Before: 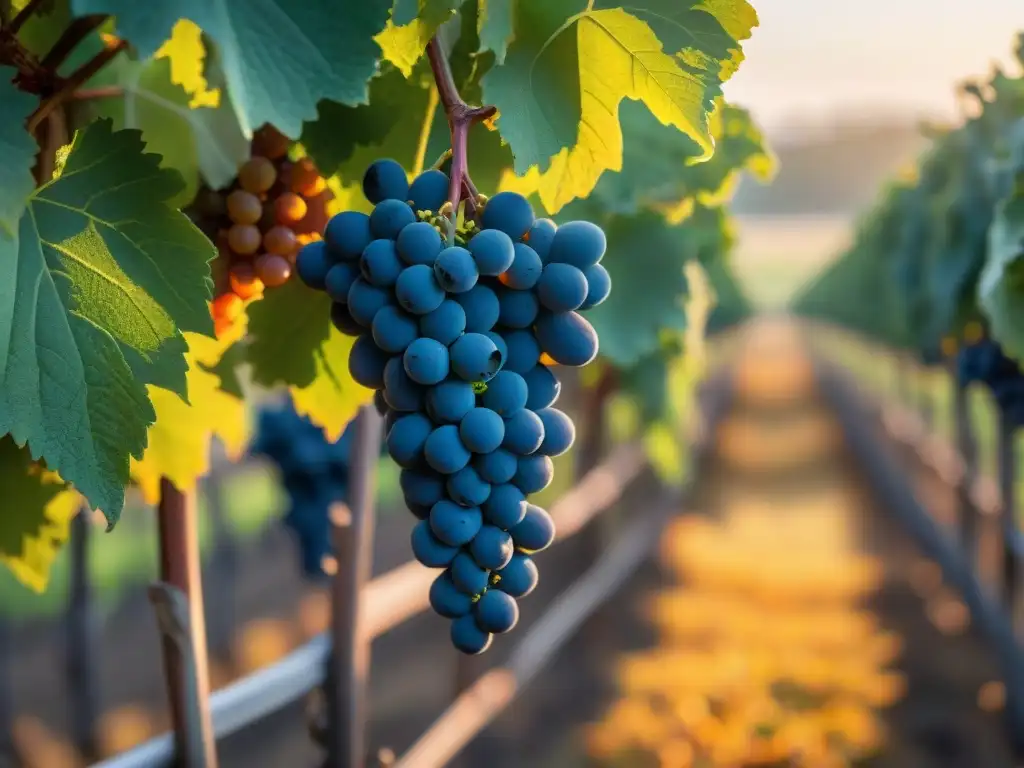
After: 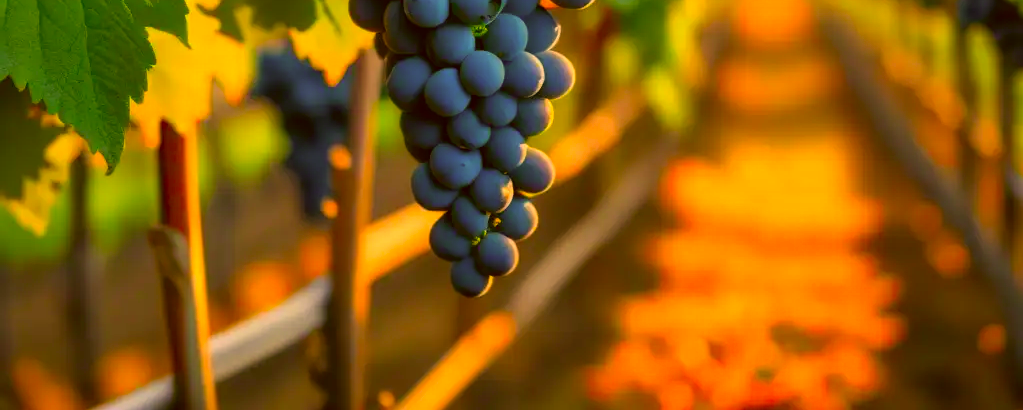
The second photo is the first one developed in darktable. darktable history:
color correction: highlights a* 11.11, highlights b* 30.67, shadows a* 2.75, shadows b* 18.21, saturation 1.74
crop and rotate: top 46.535%, right 0.034%
